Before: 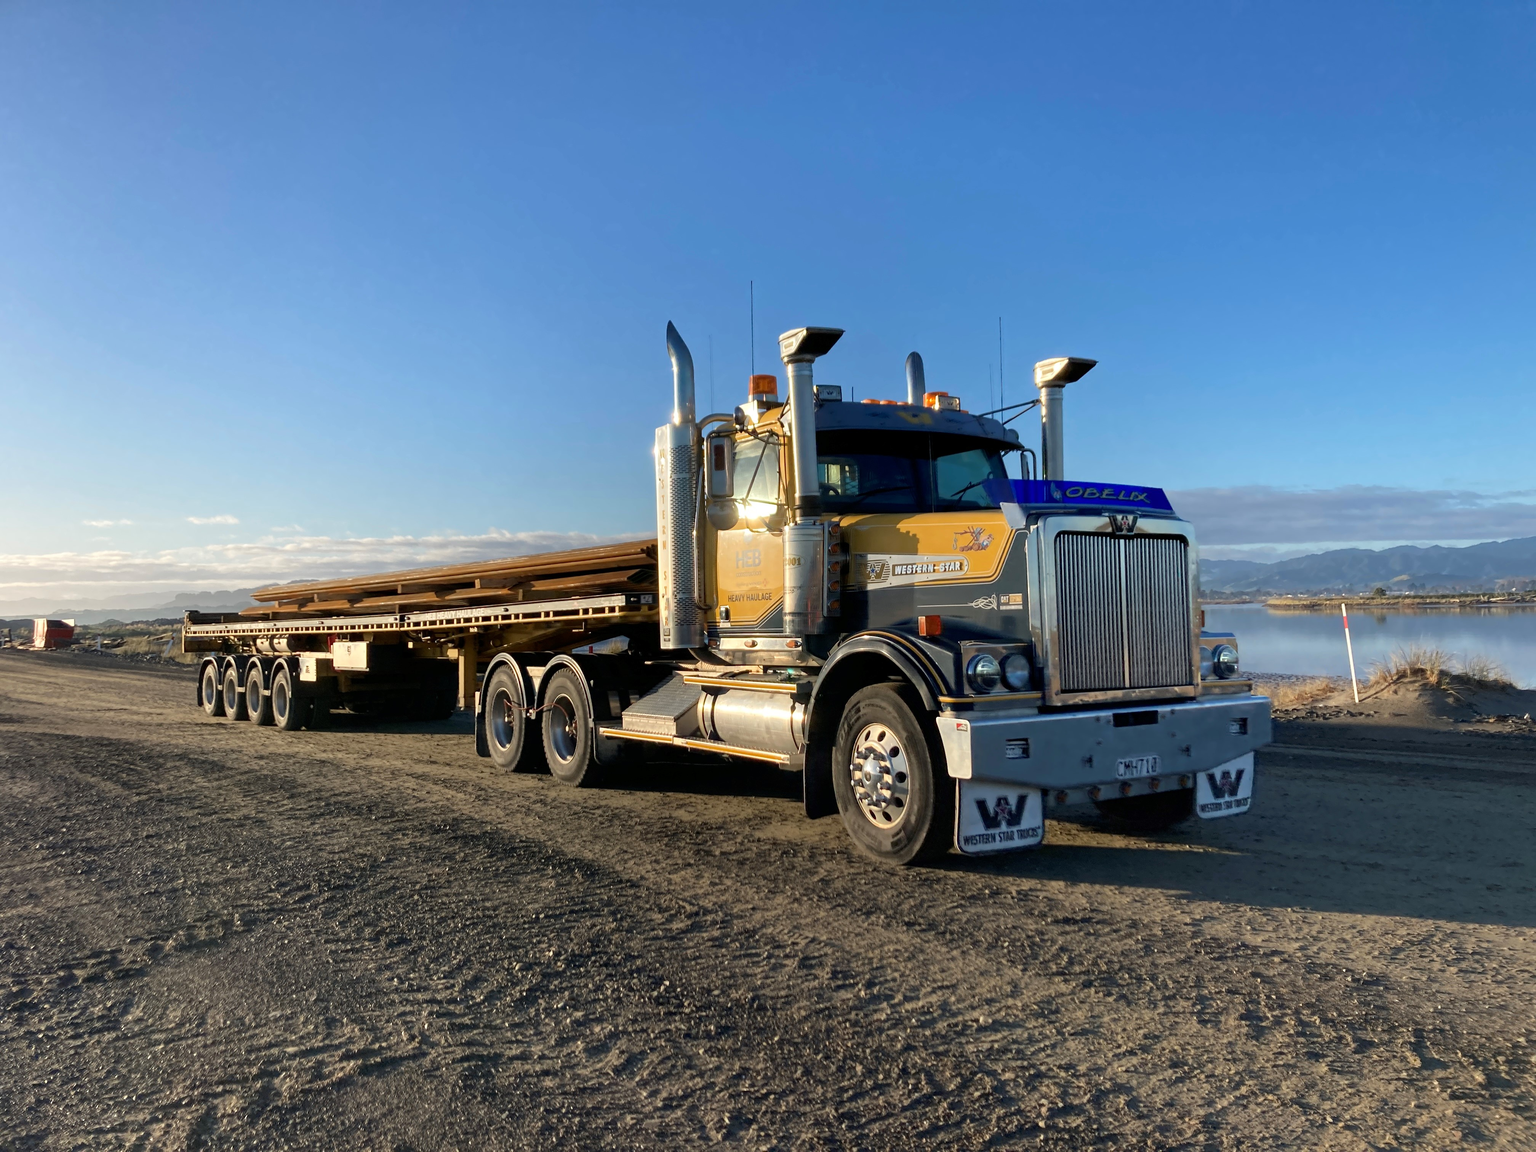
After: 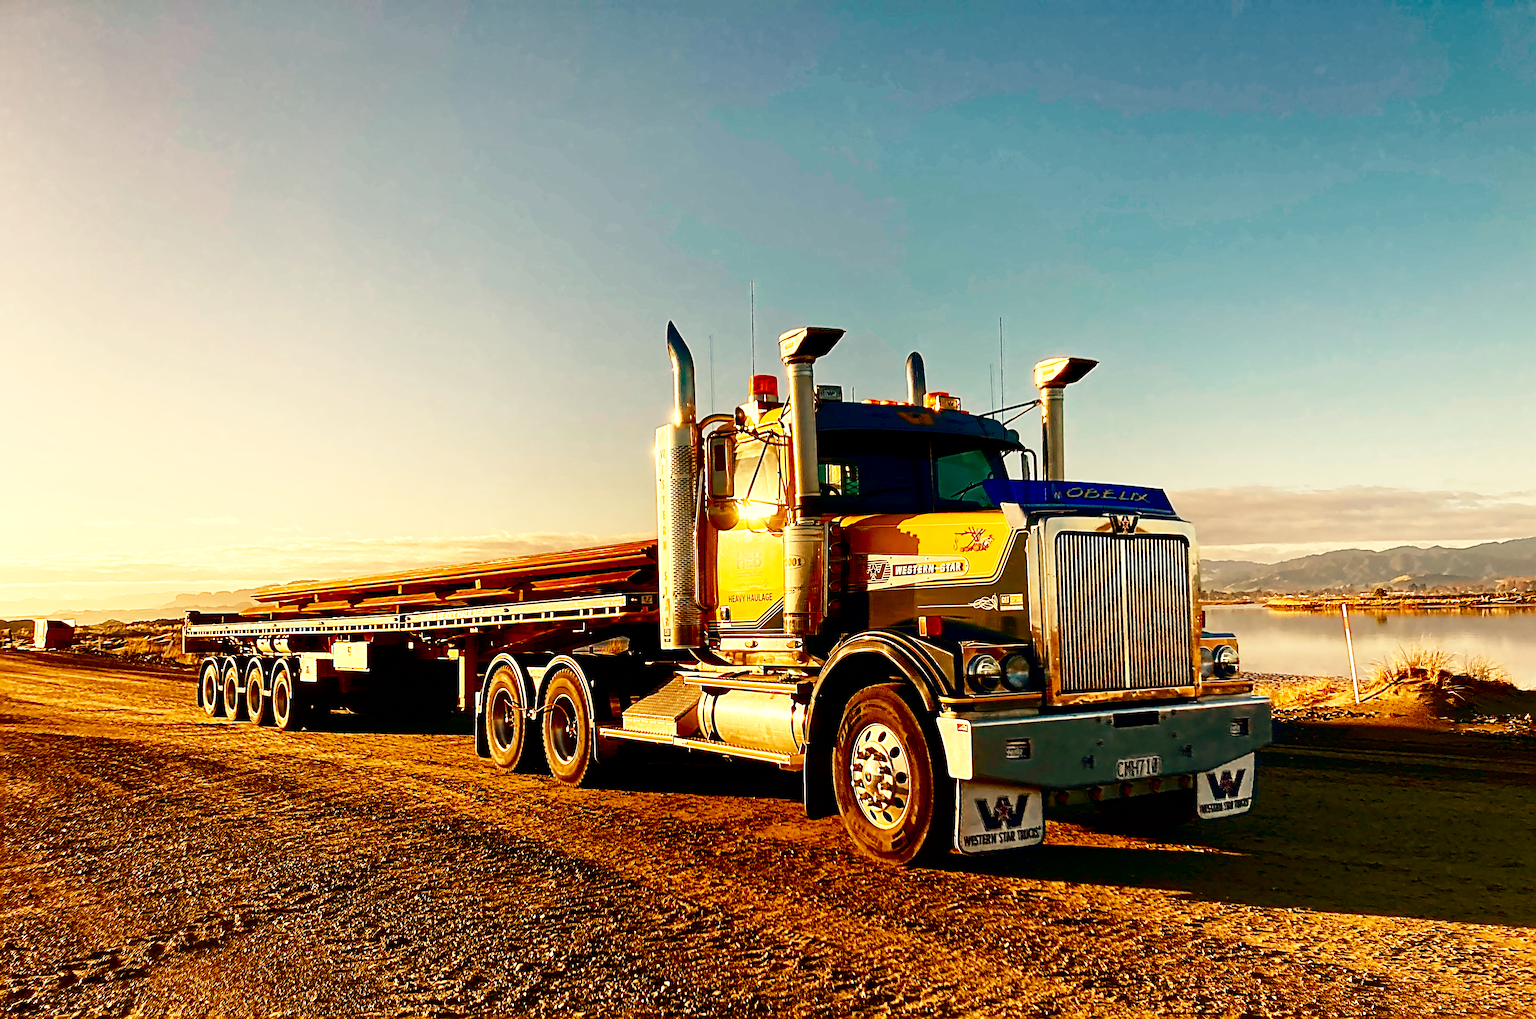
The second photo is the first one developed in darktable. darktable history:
crop and rotate: top 0%, bottom 11.49%
white balance: red 1.467, blue 0.684
sharpen: radius 3.69, amount 0.928
base curve: curves: ch0 [(0, 0) (0.028, 0.03) (0.105, 0.232) (0.387, 0.748) (0.754, 0.968) (1, 1)], fusion 1, exposure shift 0.576, preserve colors none
color balance rgb: linear chroma grading › shadows -8%, linear chroma grading › global chroma 10%, perceptual saturation grading › global saturation 2%, perceptual saturation grading › highlights -2%, perceptual saturation grading › mid-tones 4%, perceptual saturation grading › shadows 8%, perceptual brilliance grading › global brilliance 2%, perceptual brilliance grading › highlights -4%, global vibrance 16%, saturation formula JzAzBz (2021)
contrast brightness saturation: contrast 0.09, brightness -0.59, saturation 0.17
